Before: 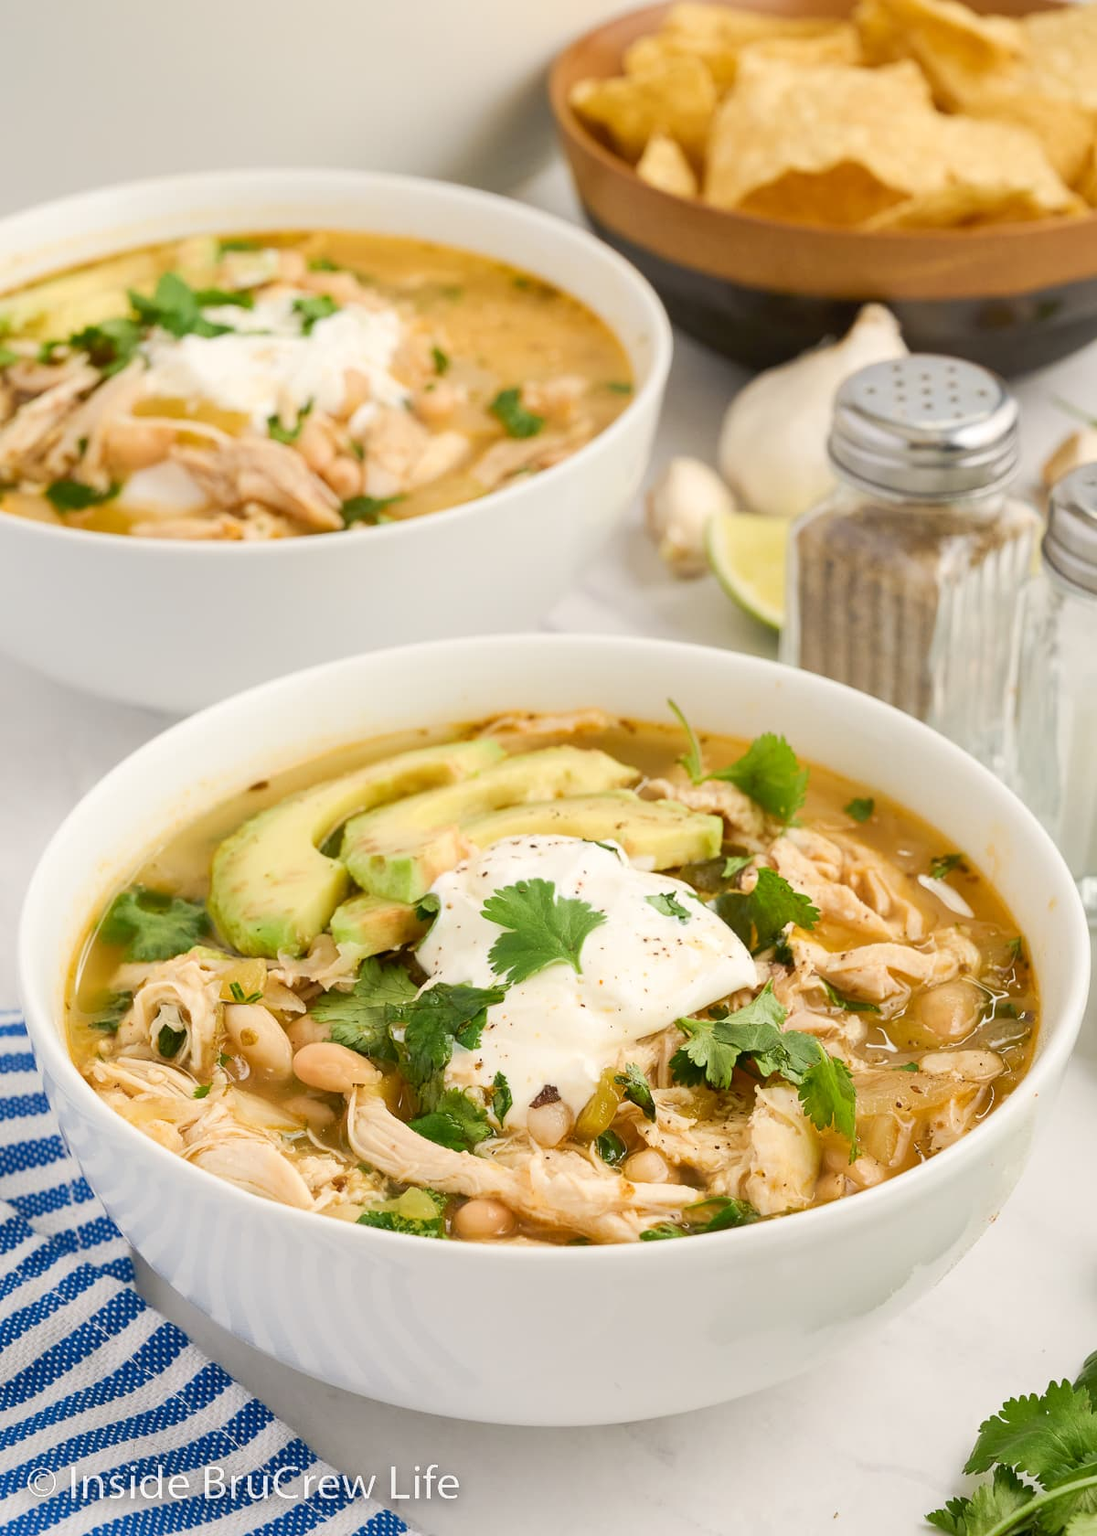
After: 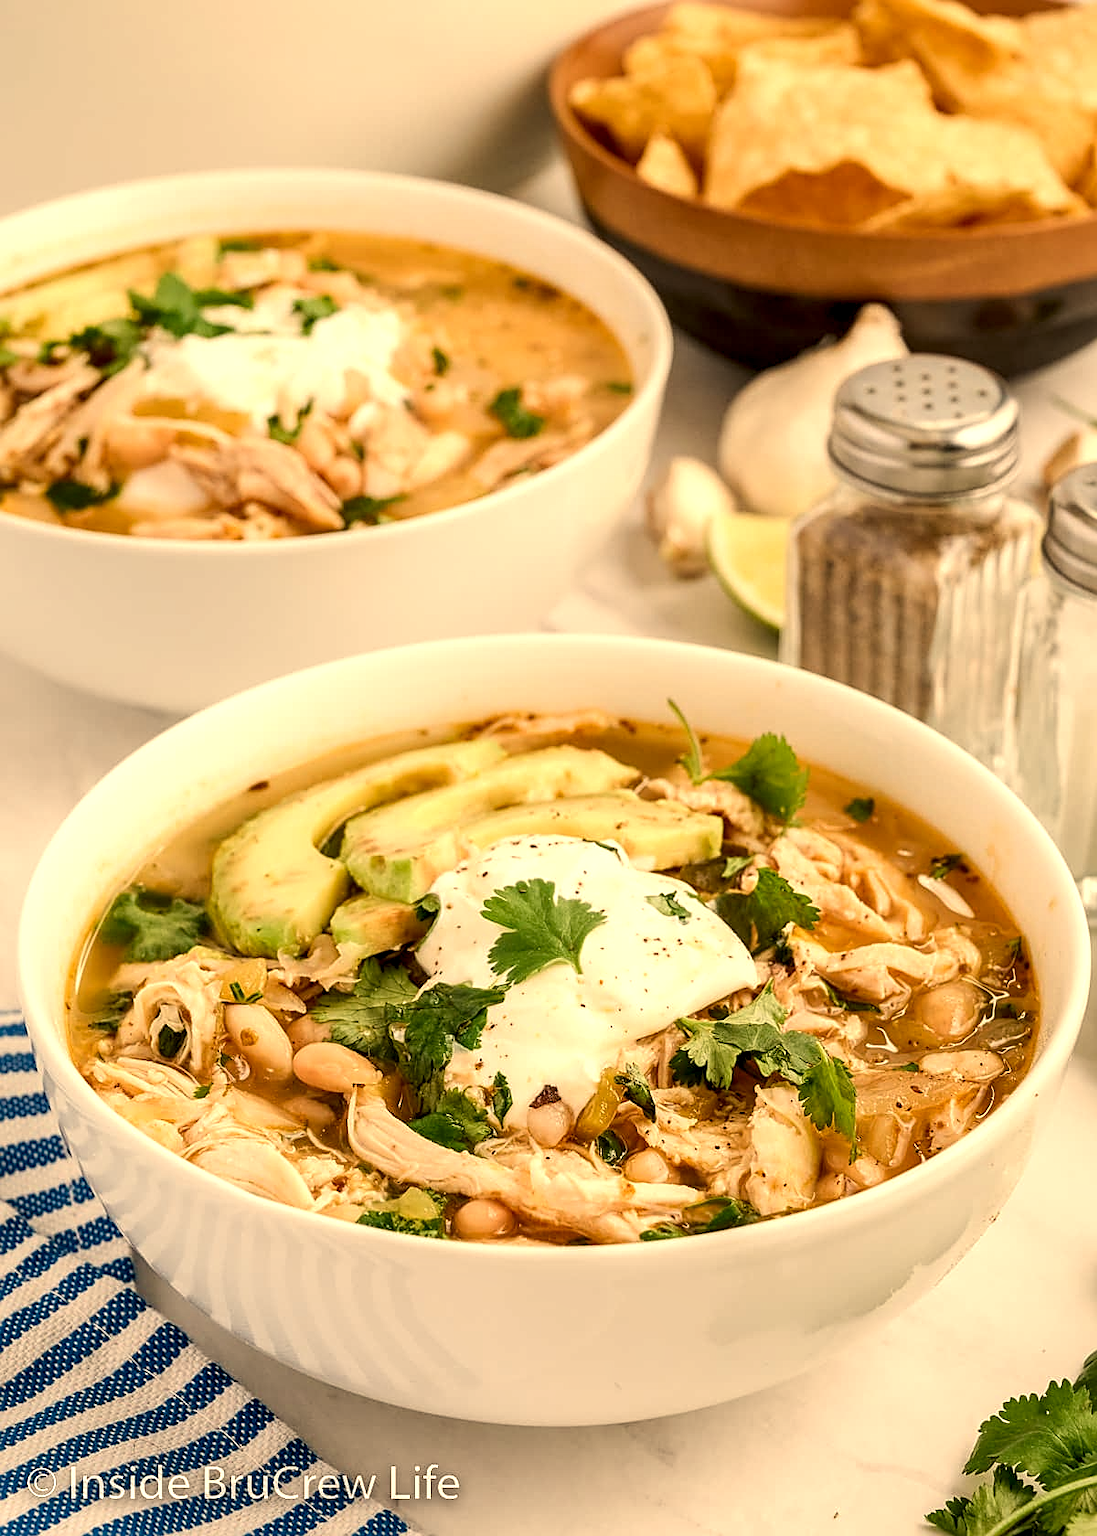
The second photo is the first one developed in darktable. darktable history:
sharpen: on, module defaults
white balance: red 1.138, green 0.996, blue 0.812
local contrast: highlights 60%, shadows 60%, detail 160%
